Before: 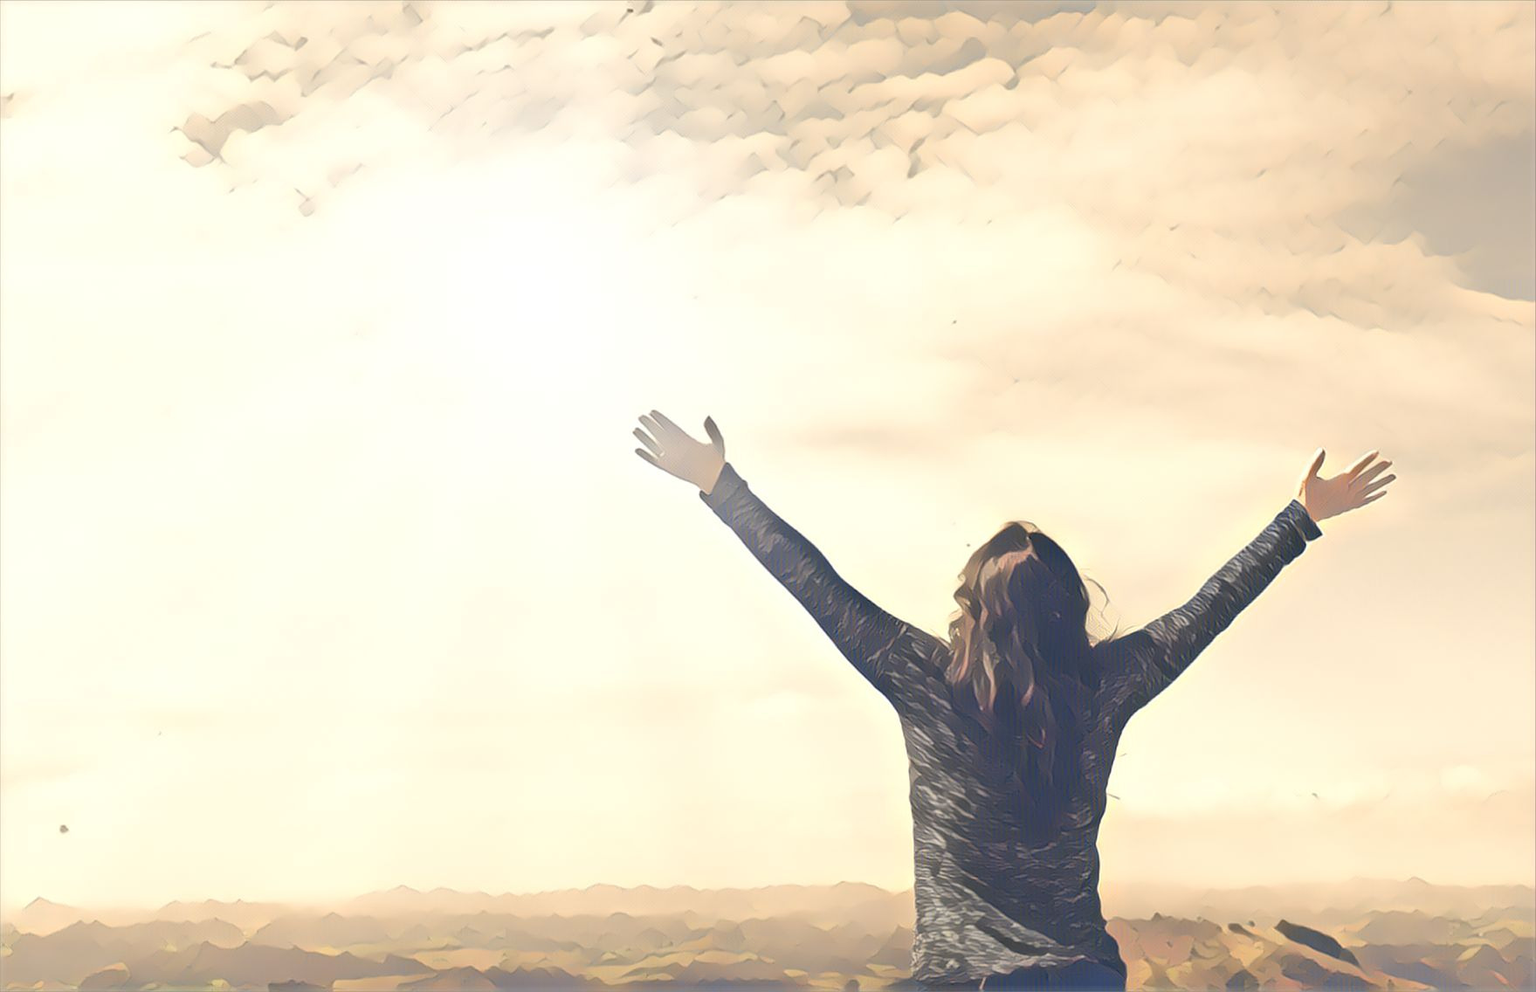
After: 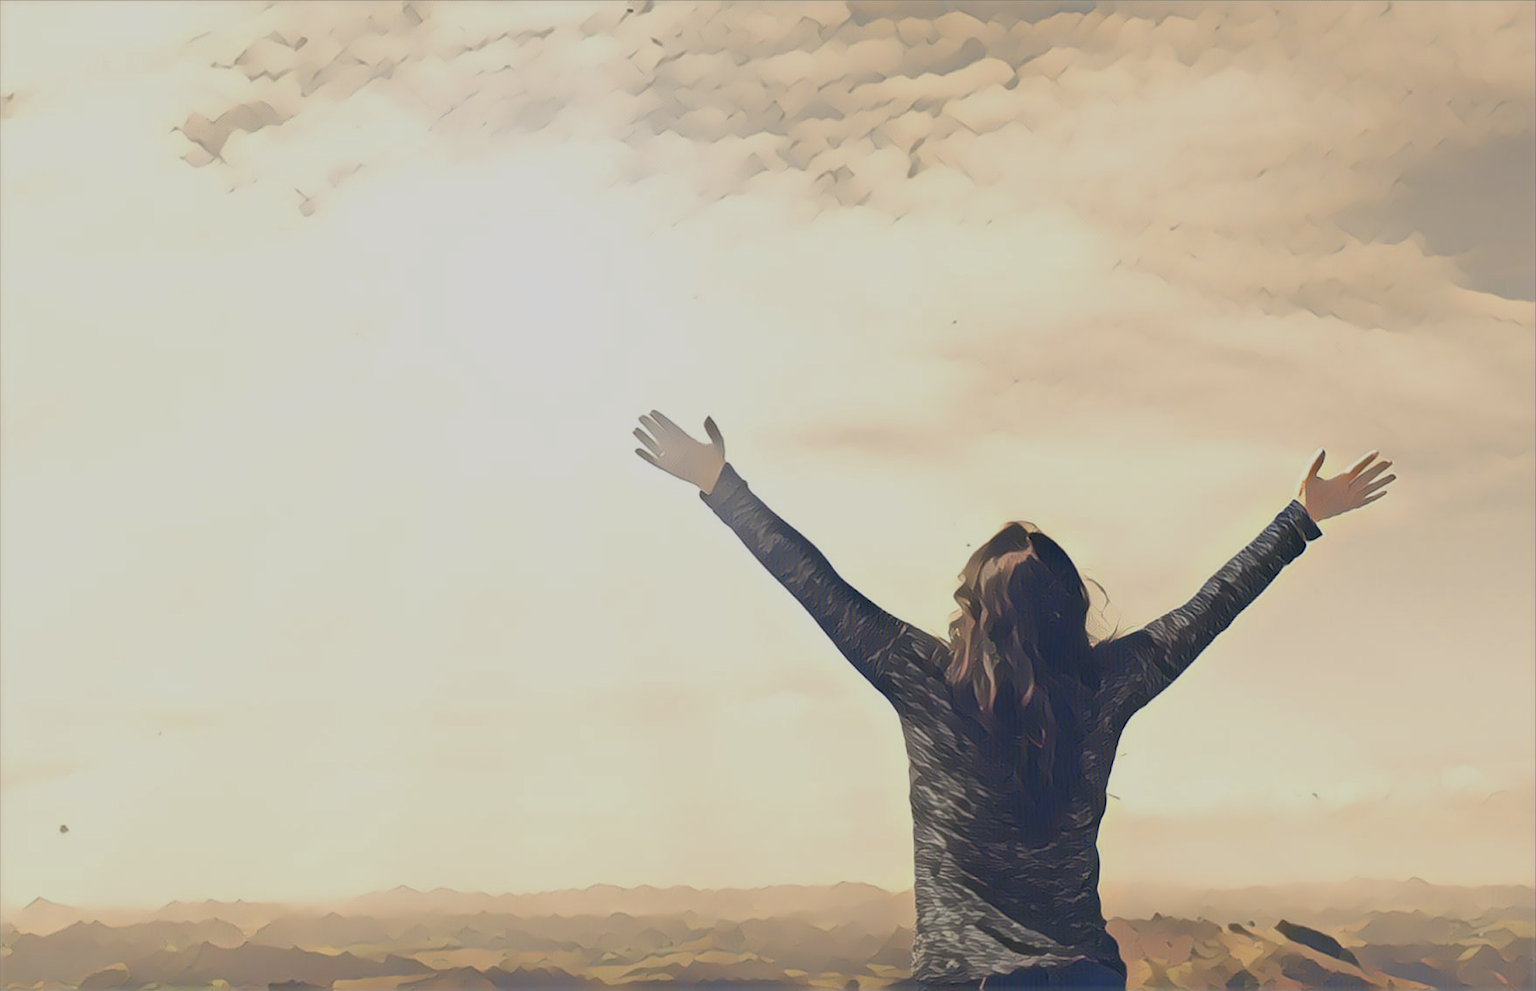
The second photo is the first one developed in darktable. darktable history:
exposure: black level correction 0.009, exposure -0.637 EV, compensate highlight preservation false
white balance: red 1, blue 1
